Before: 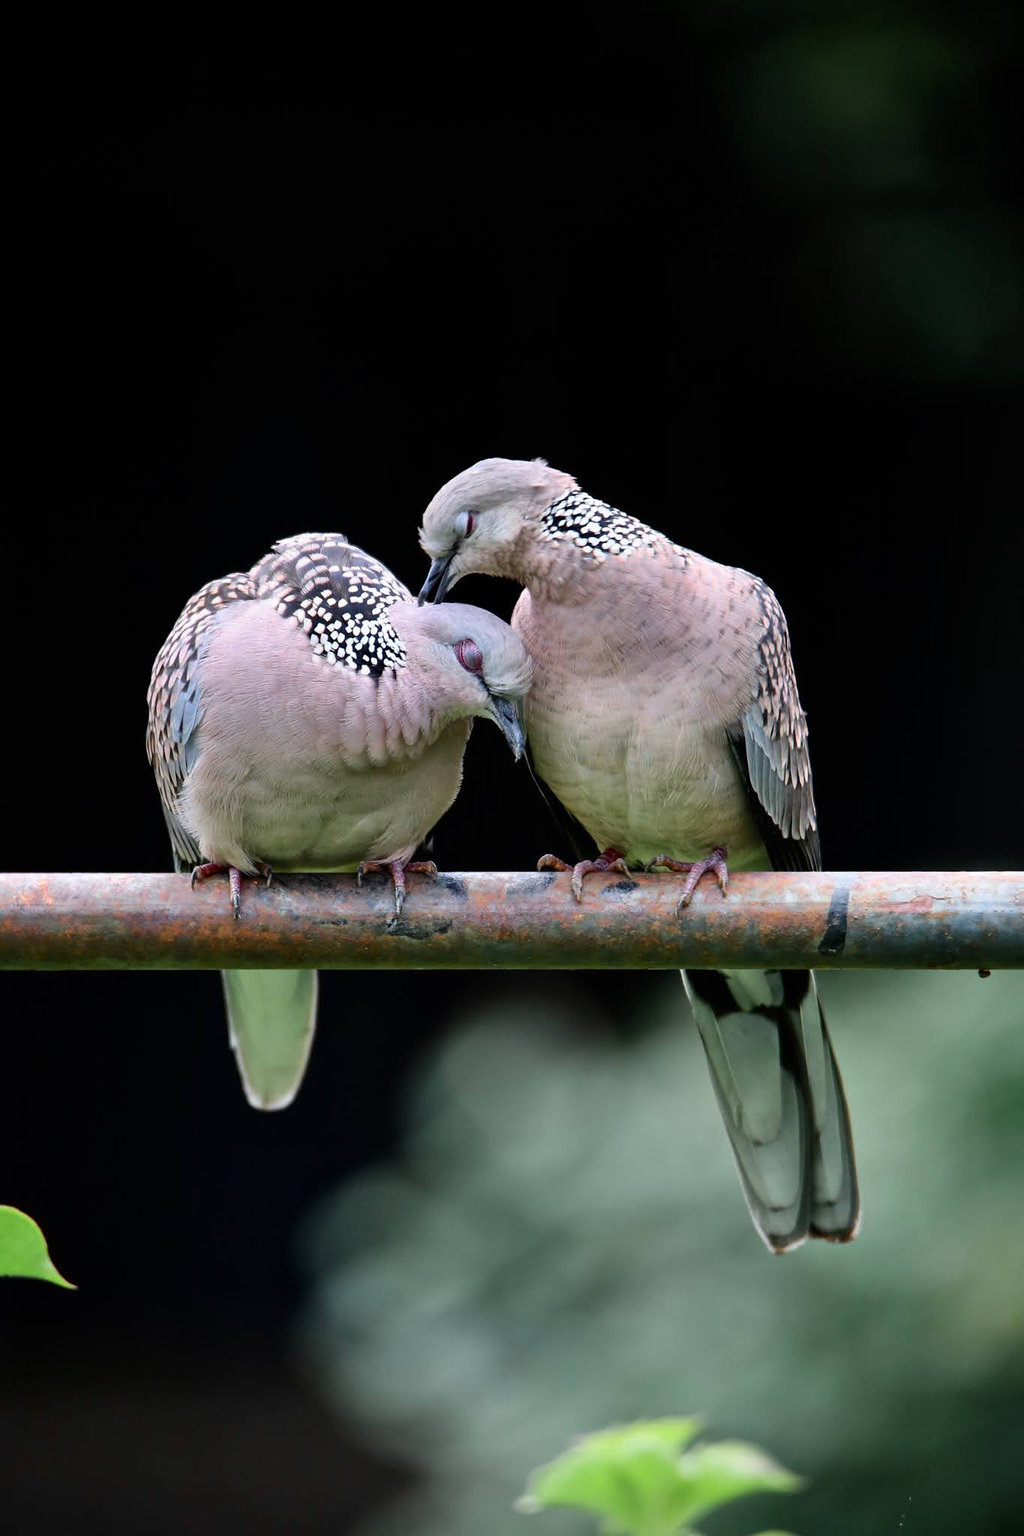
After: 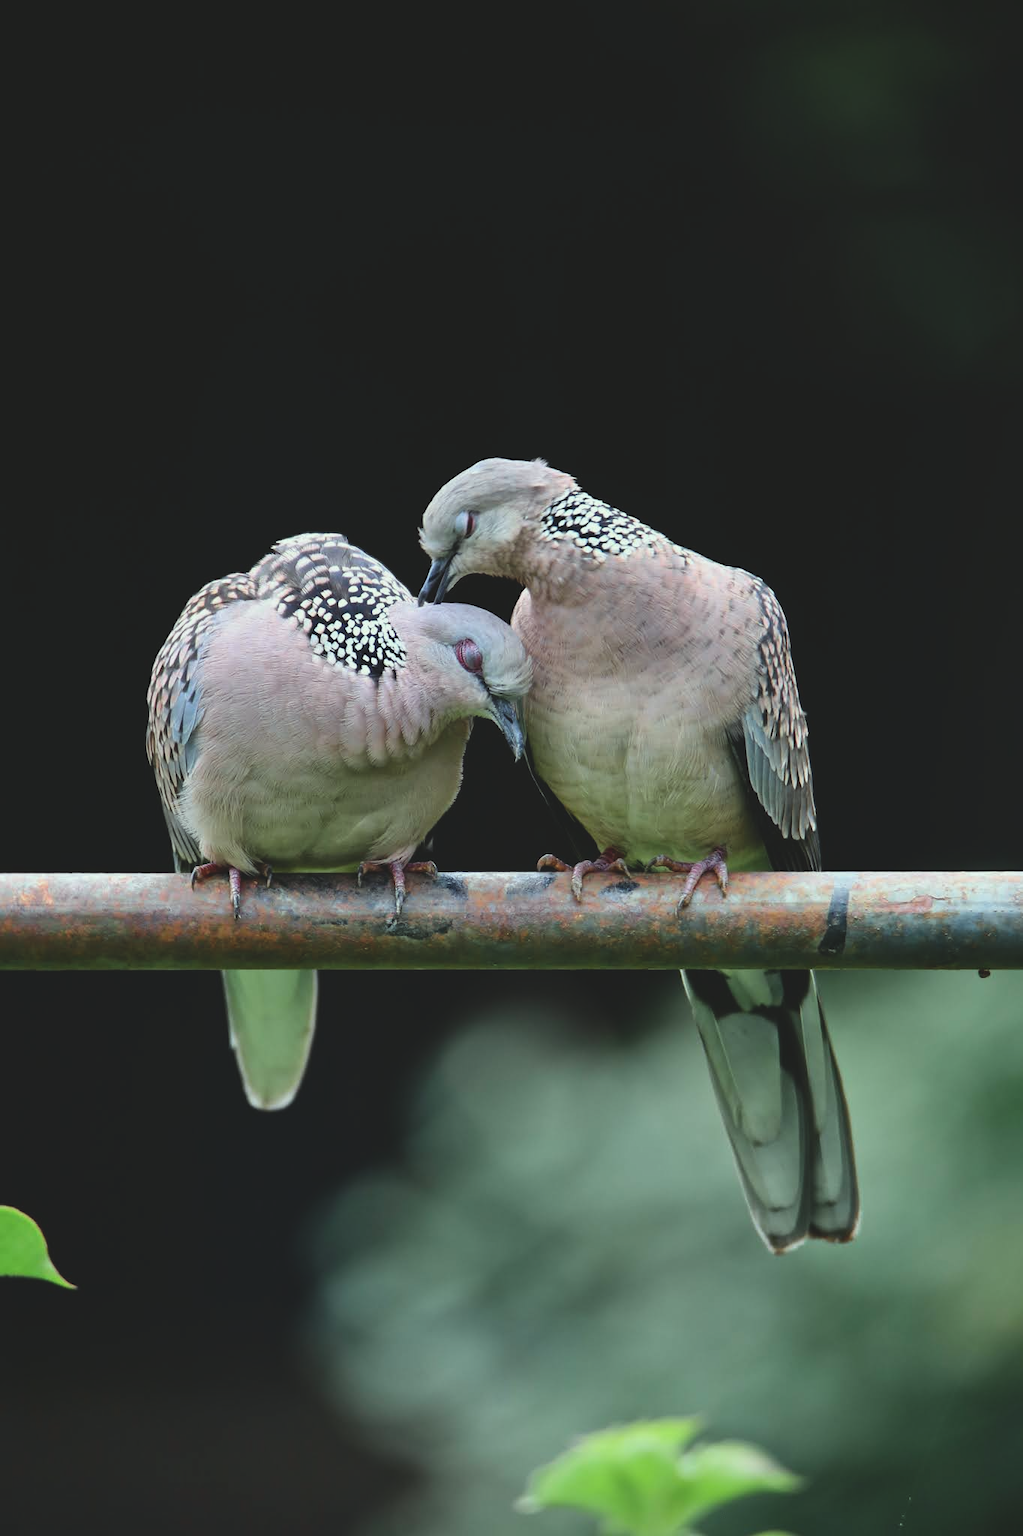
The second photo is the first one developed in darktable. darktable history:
exposure: black level correction -0.015, exposure -0.137 EV, compensate exposure bias true, compensate highlight preservation false
color correction: highlights a* -7.69, highlights b* 3.71
